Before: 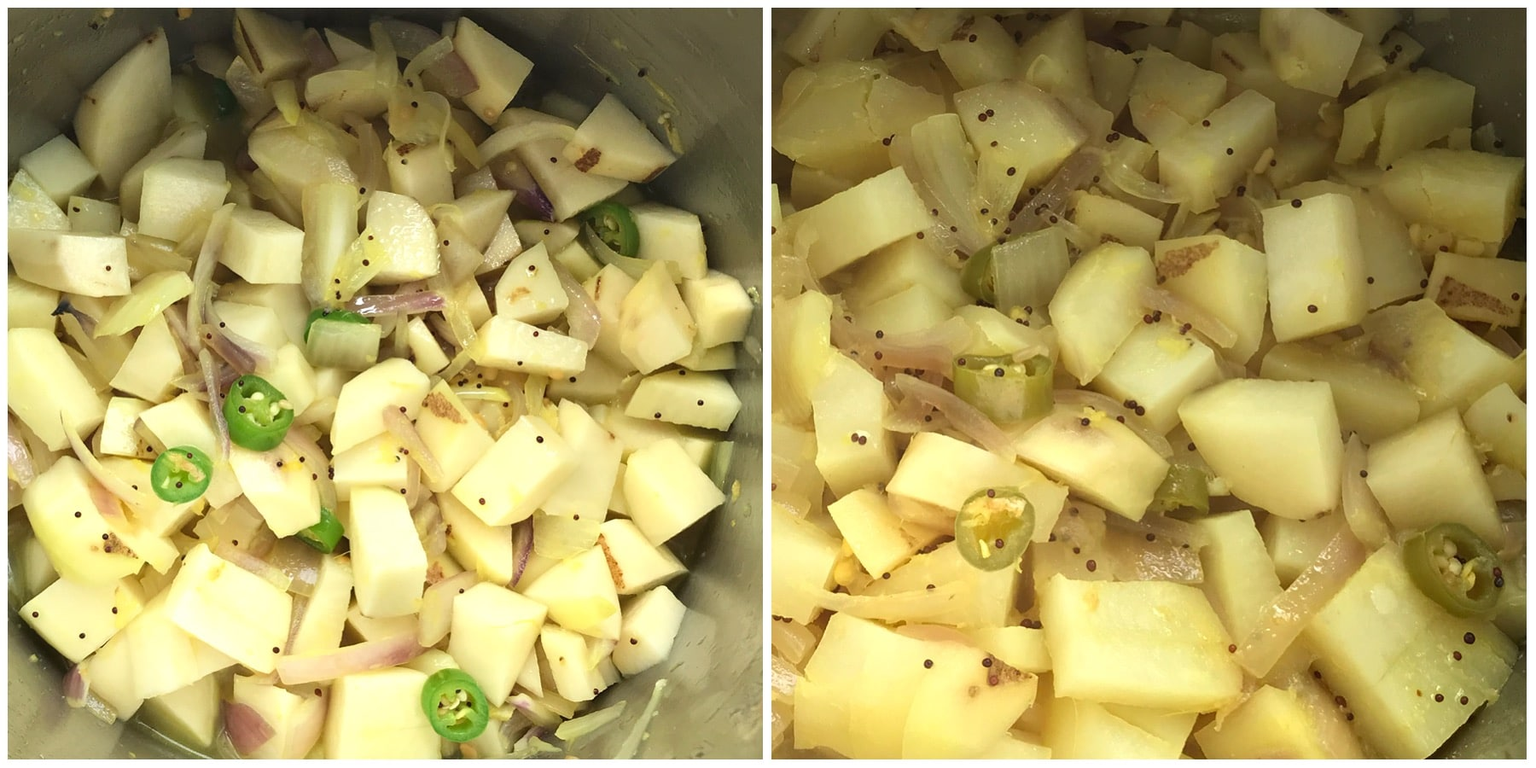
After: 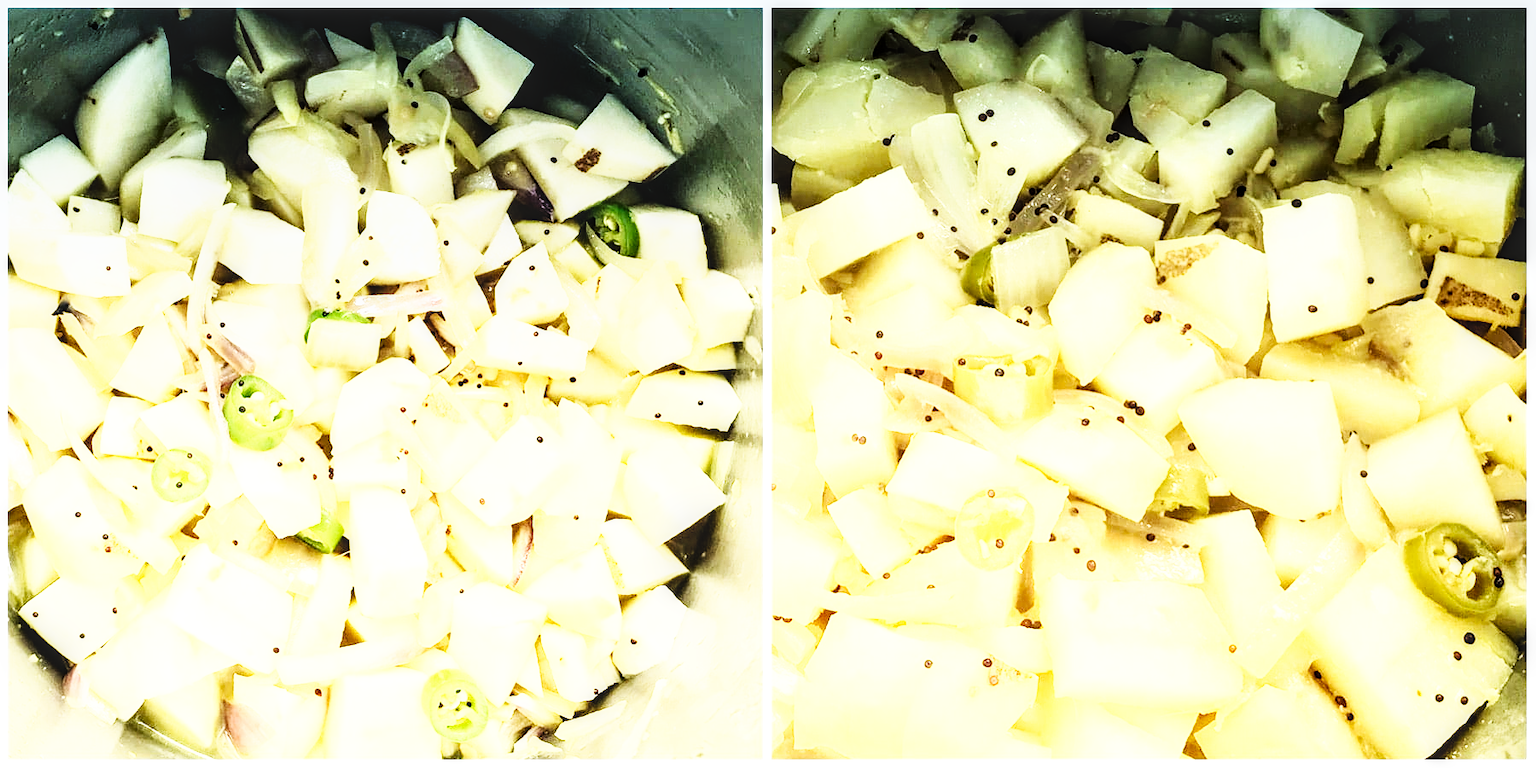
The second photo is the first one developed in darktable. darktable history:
rgb curve: curves: ch0 [(0, 0) (0.21, 0.15) (0.24, 0.21) (0.5, 0.75) (0.75, 0.96) (0.89, 0.99) (1, 1)]; ch1 [(0, 0.02) (0.21, 0.13) (0.25, 0.2) (0.5, 0.67) (0.75, 0.9) (0.89, 0.97) (1, 1)]; ch2 [(0, 0.02) (0.21, 0.13) (0.25, 0.2) (0.5, 0.67) (0.75, 0.9) (0.89, 0.97) (1, 1)], compensate middle gray true
graduated density: density 2.02 EV, hardness 44%, rotation 0.374°, offset 8.21, hue 208.8°, saturation 97%
local contrast: detail 130%
base curve: curves: ch0 [(0, 0) (0.007, 0.004) (0.027, 0.03) (0.046, 0.07) (0.207, 0.54) (0.442, 0.872) (0.673, 0.972) (1, 1)], preserve colors none
